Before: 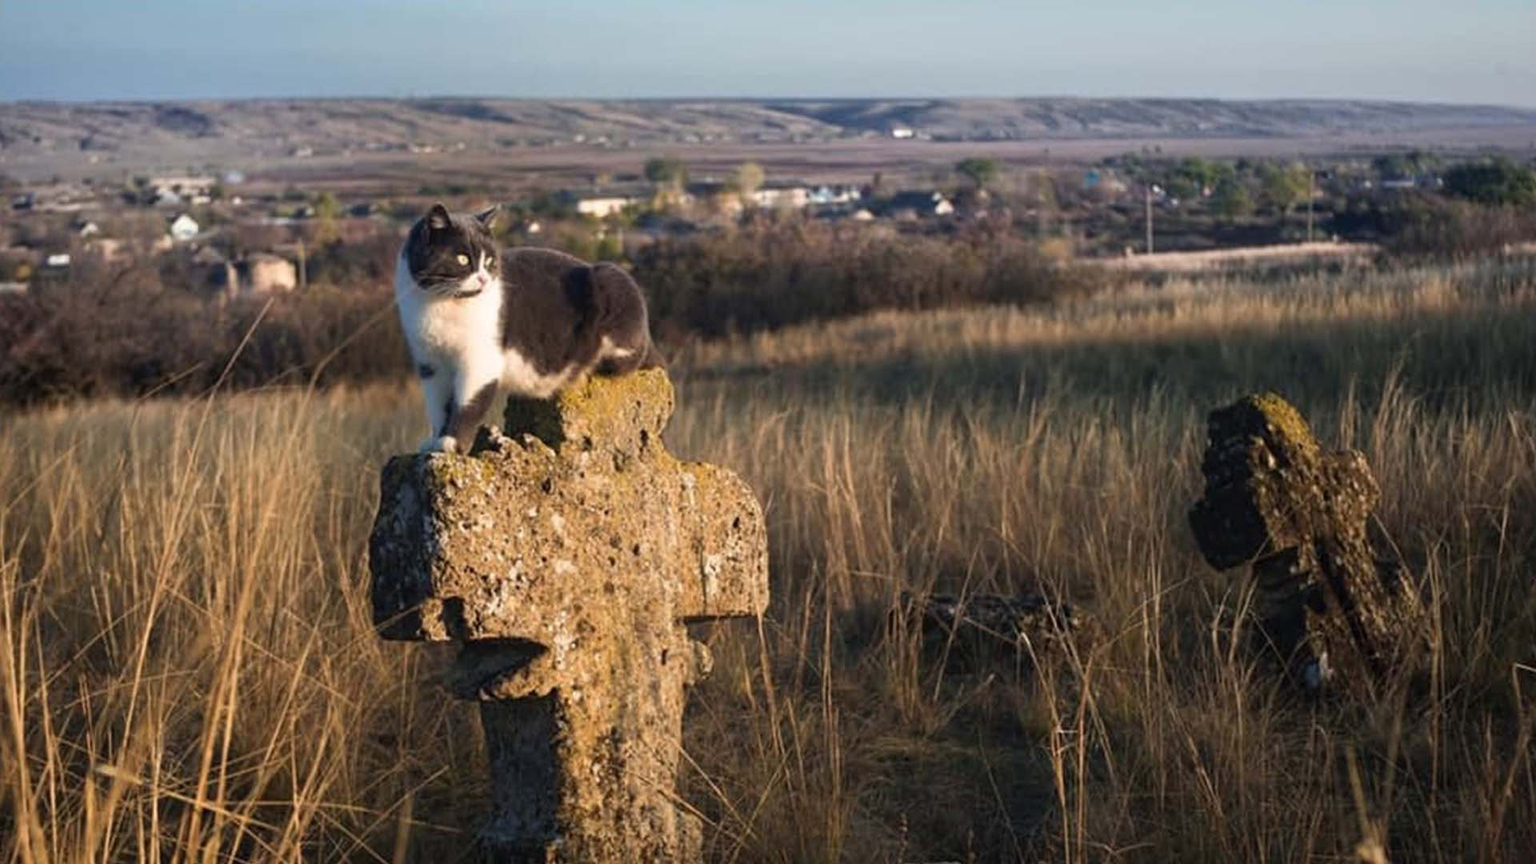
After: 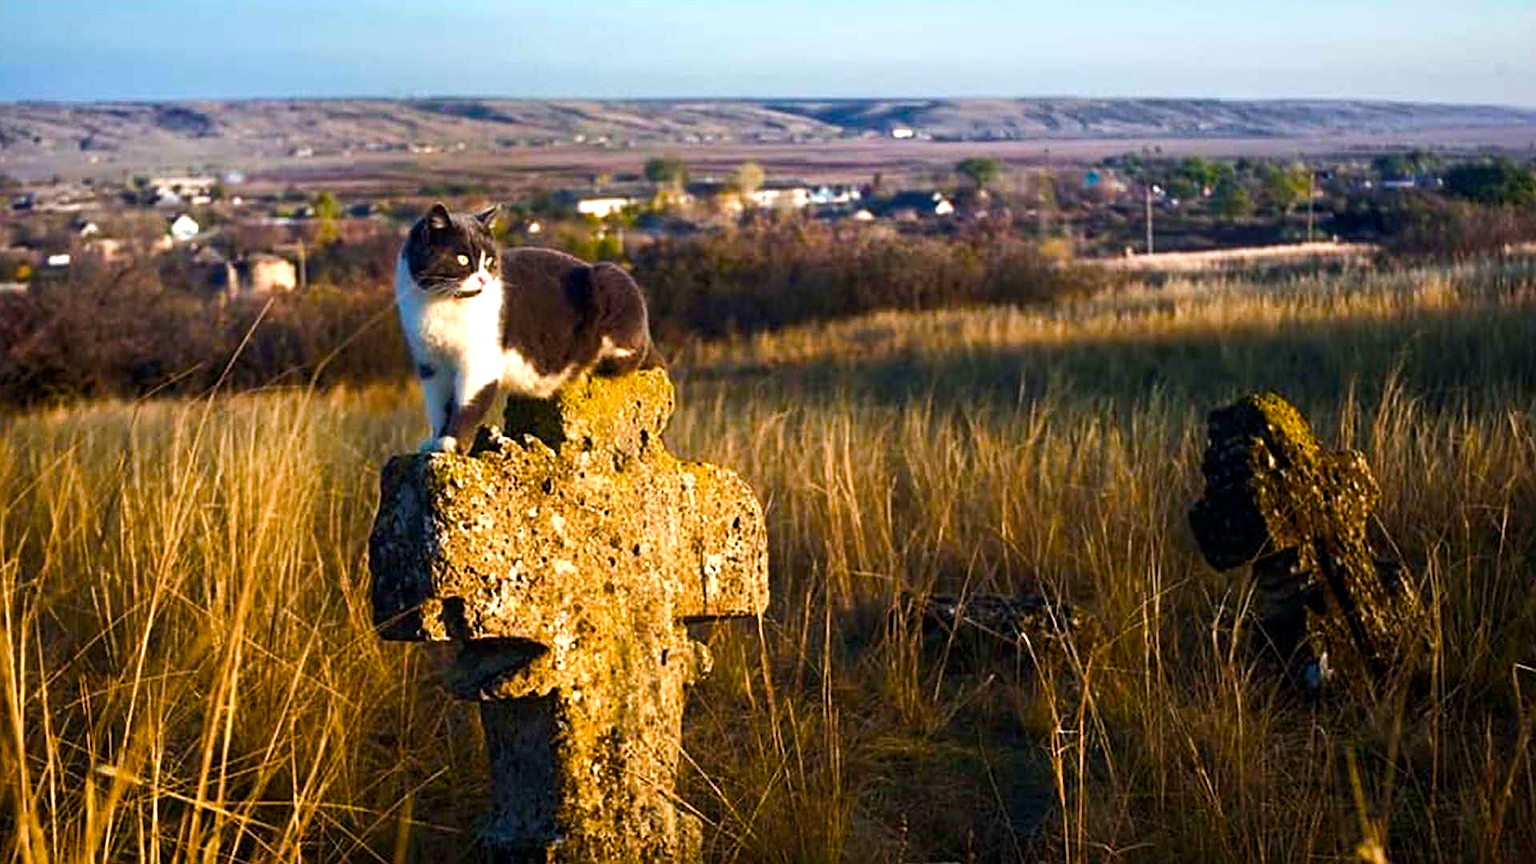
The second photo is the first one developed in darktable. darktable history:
sharpen: on, module defaults
color balance rgb: global offset › luminance -0.37%, perceptual saturation grading › highlights -17.77%, perceptual saturation grading › mid-tones 33.1%, perceptual saturation grading › shadows 50.52%, perceptual brilliance grading › highlights 20%, perceptual brilliance grading › mid-tones 20%, perceptual brilliance grading › shadows -20%, global vibrance 50%
